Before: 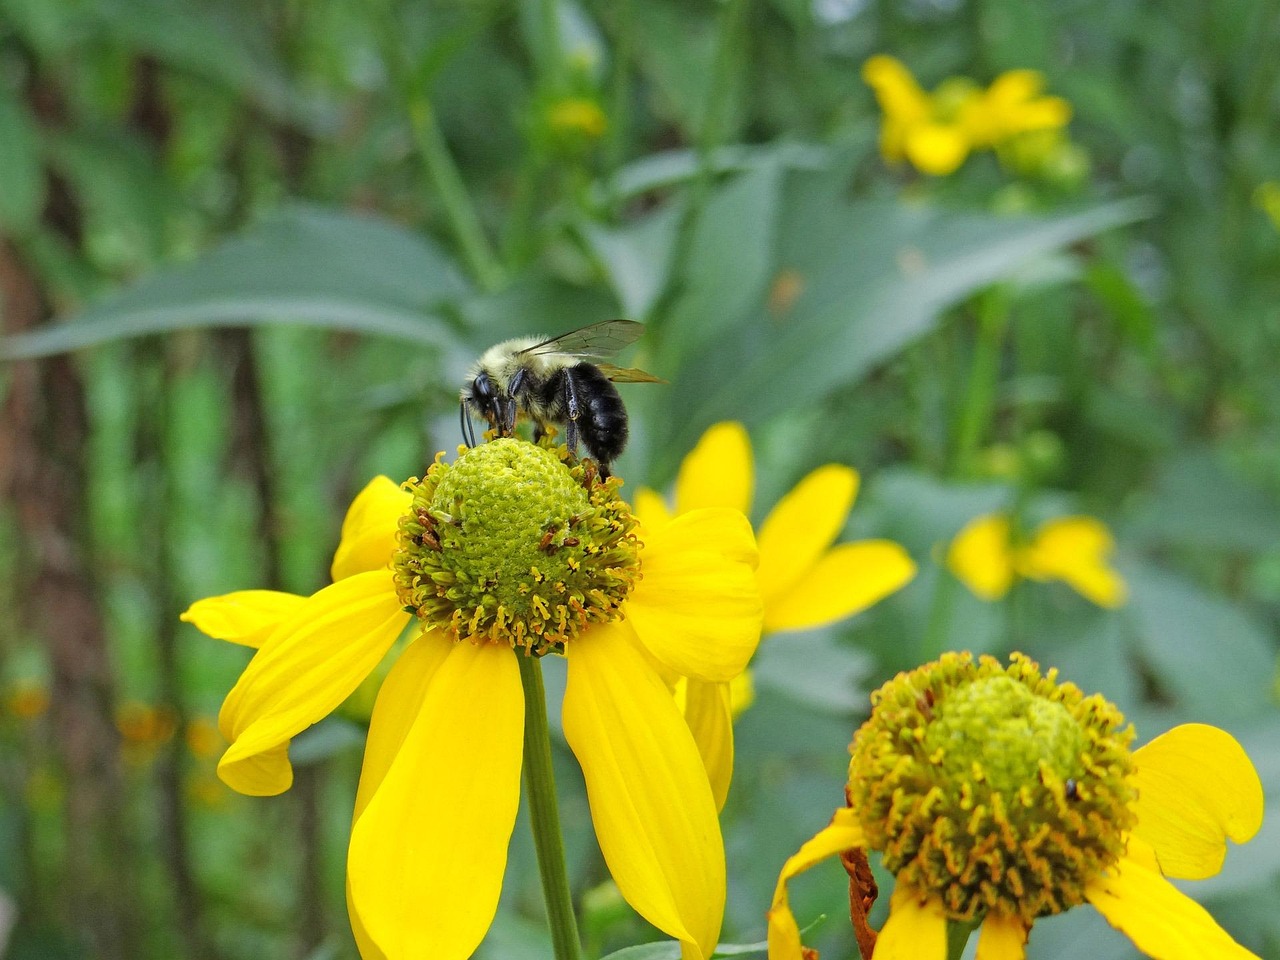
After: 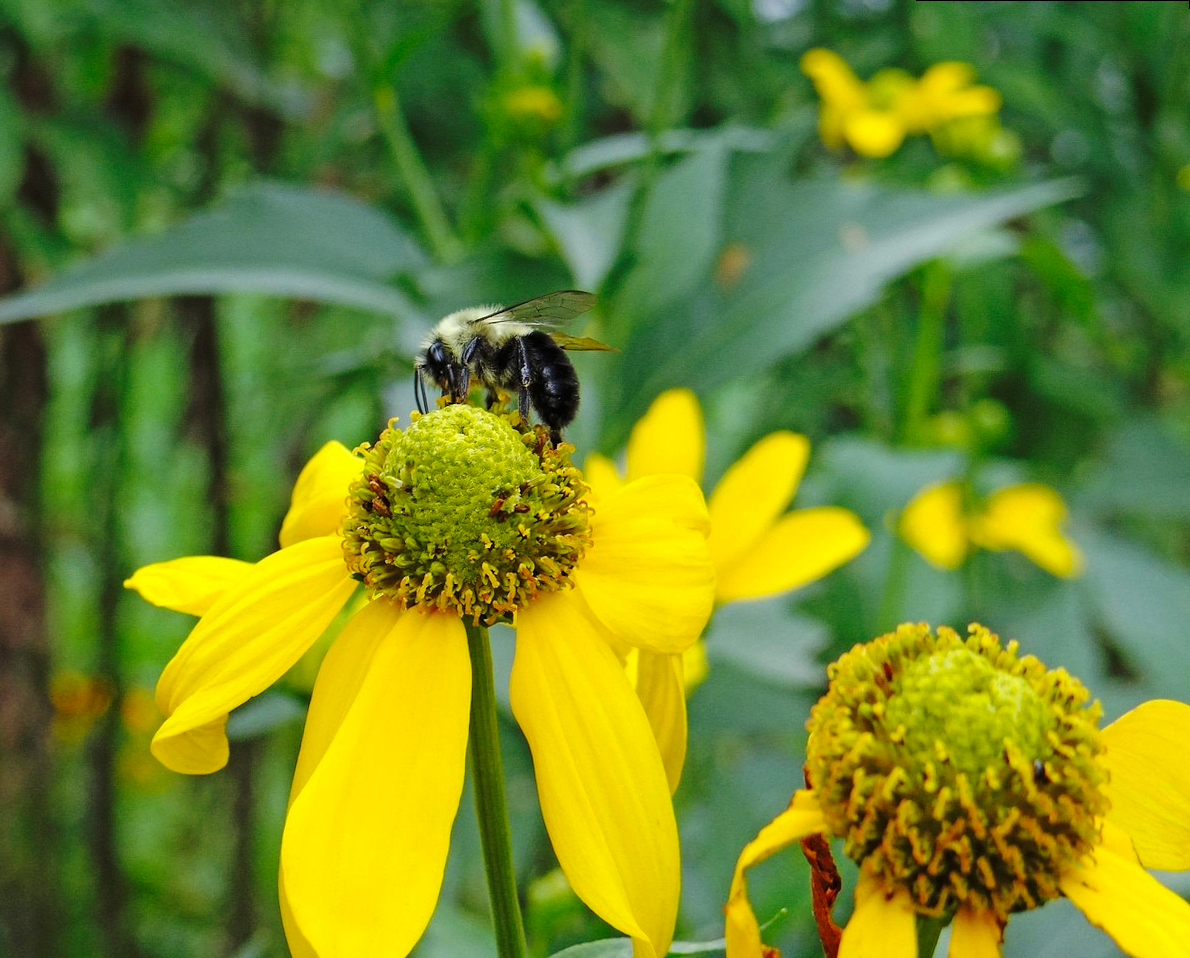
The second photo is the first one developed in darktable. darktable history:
base curve: curves: ch0 [(0, 0) (0.073, 0.04) (0.157, 0.139) (0.492, 0.492) (0.758, 0.758) (1, 1)], preserve colors none
rotate and perspective: rotation 0.215°, lens shift (vertical) -0.139, crop left 0.069, crop right 0.939, crop top 0.002, crop bottom 0.996
